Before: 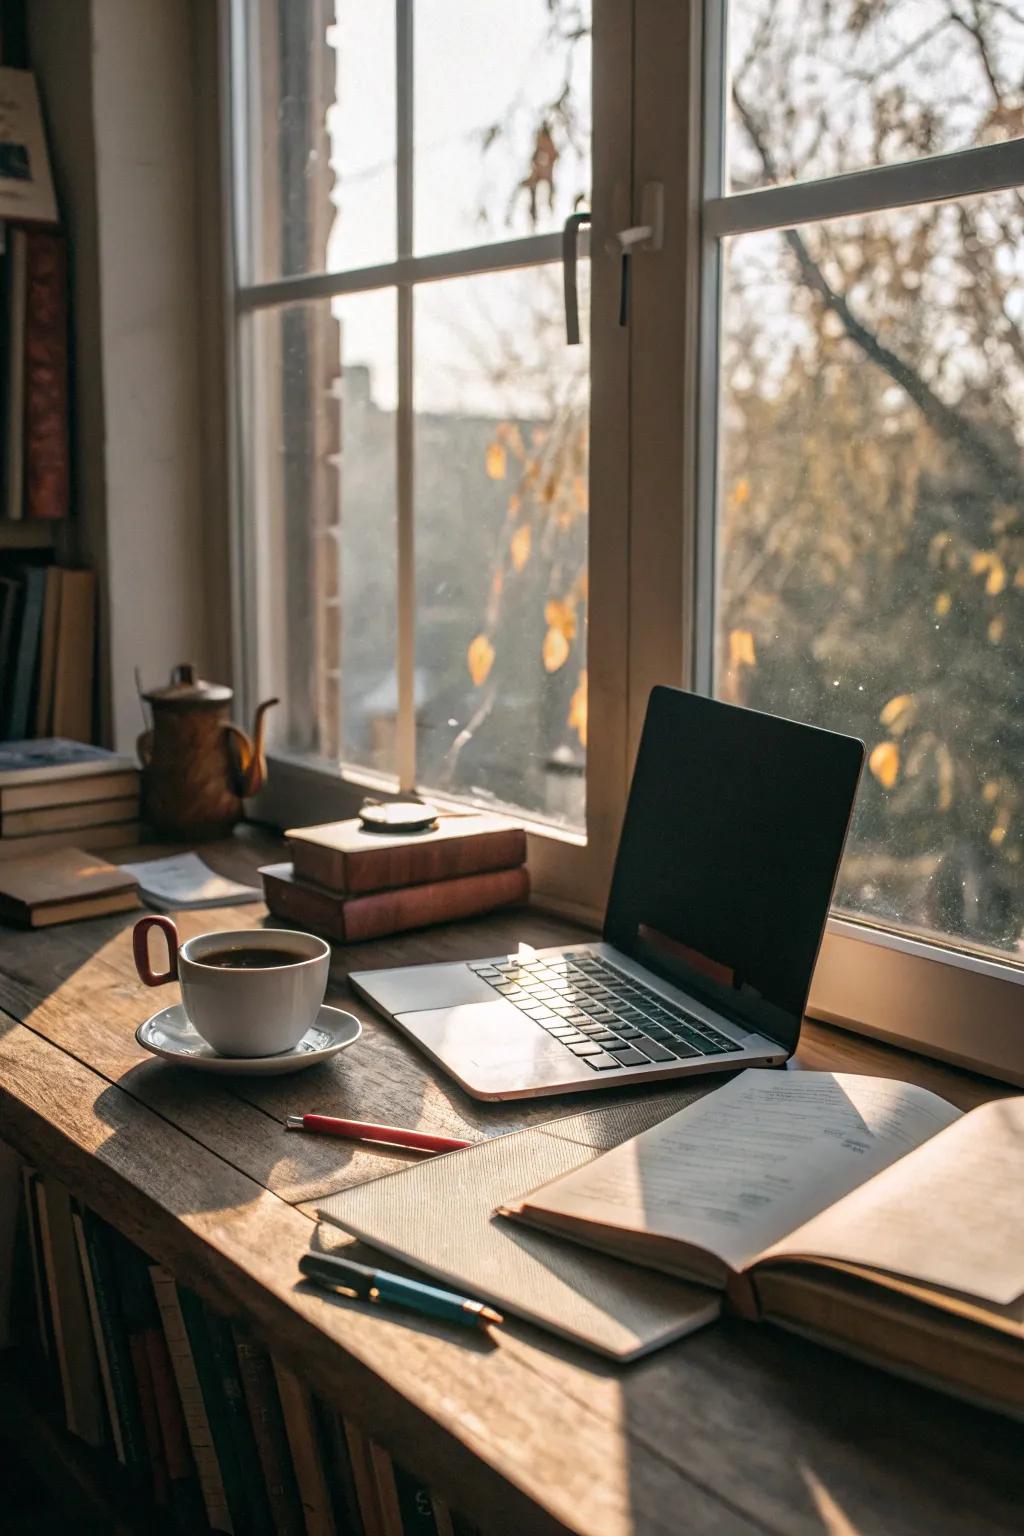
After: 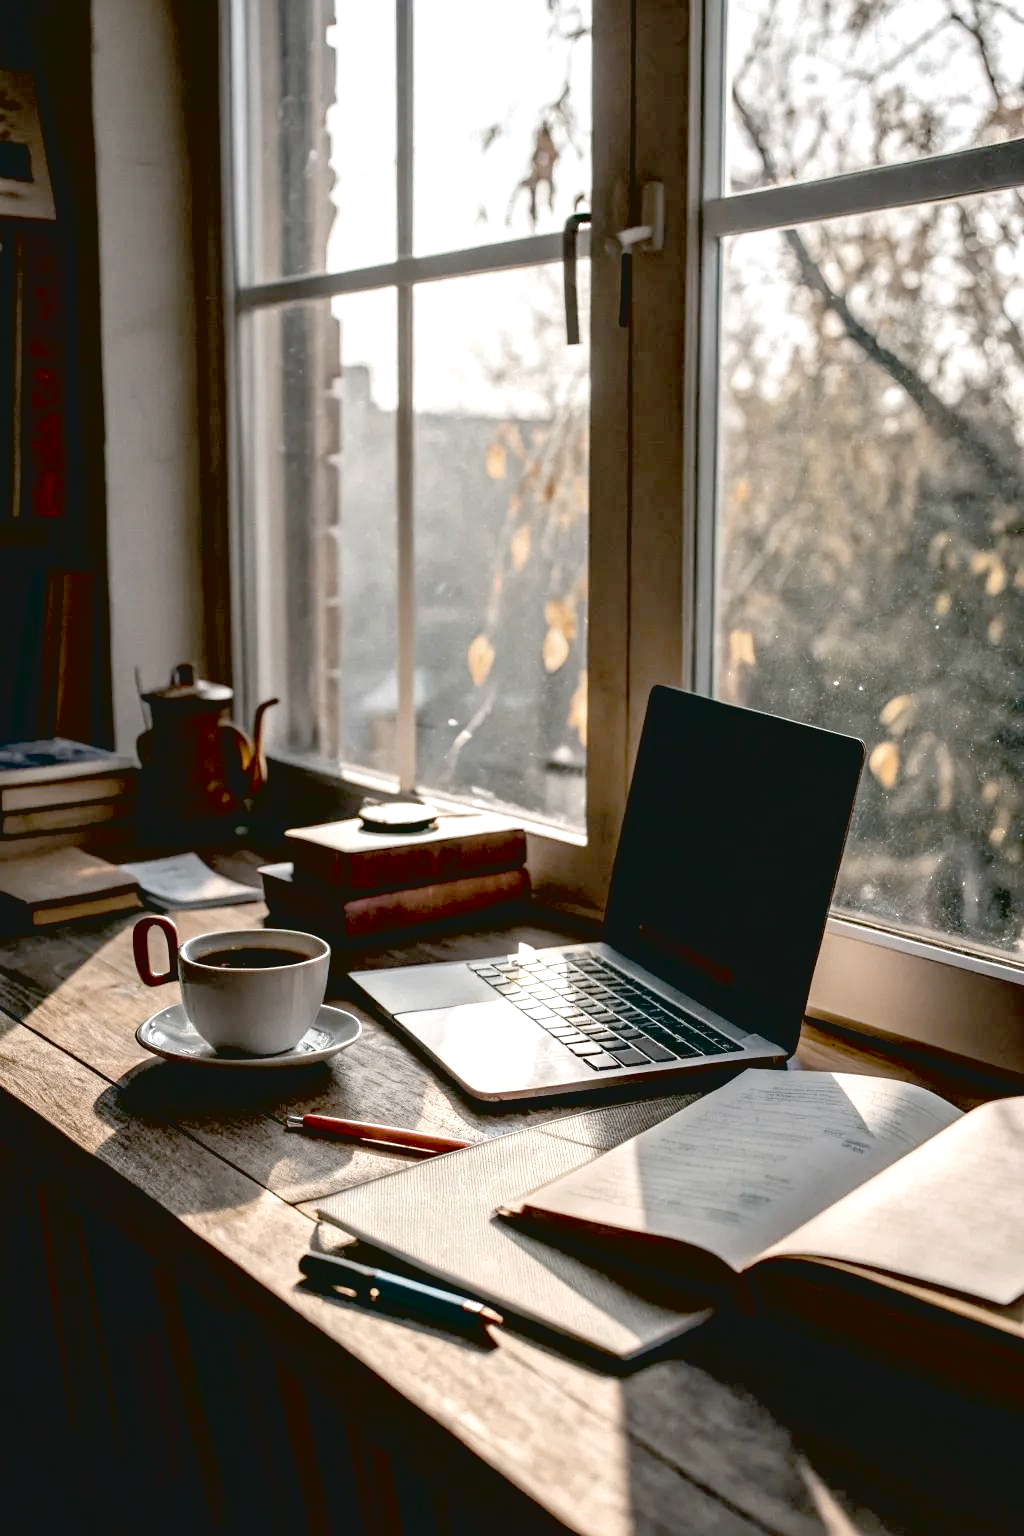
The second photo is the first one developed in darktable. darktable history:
exposure: black level correction 0.041, exposure 0.499 EV, compensate exposure bias true, compensate highlight preservation false
tone equalizer: mask exposure compensation -0.51 EV
contrast brightness saturation: contrast -0.092, brightness 0.045, saturation 0.085
color zones: curves: ch0 [(0, 0.6) (0.129, 0.508) (0.193, 0.483) (0.429, 0.5) (0.571, 0.5) (0.714, 0.5) (0.857, 0.5) (1, 0.6)]; ch1 [(0, 0.481) (0.112, 0.245) (0.213, 0.223) (0.429, 0.233) (0.571, 0.231) (0.683, 0.242) (0.857, 0.296) (1, 0.481)]
